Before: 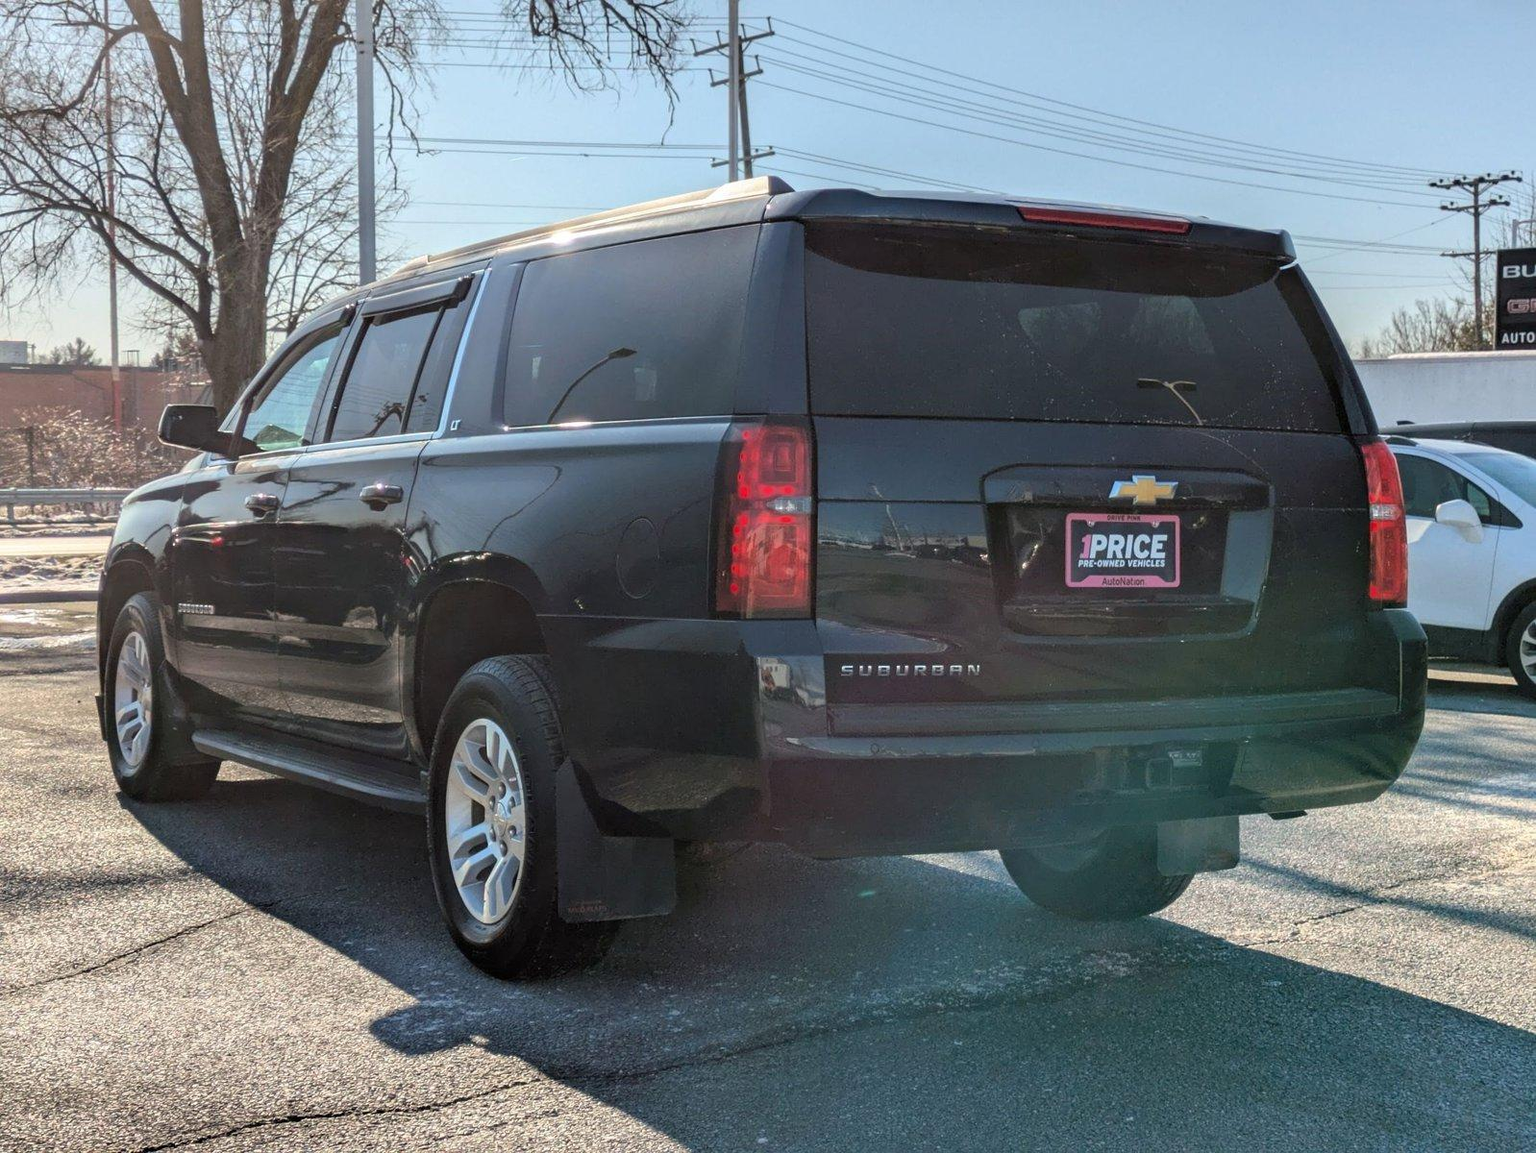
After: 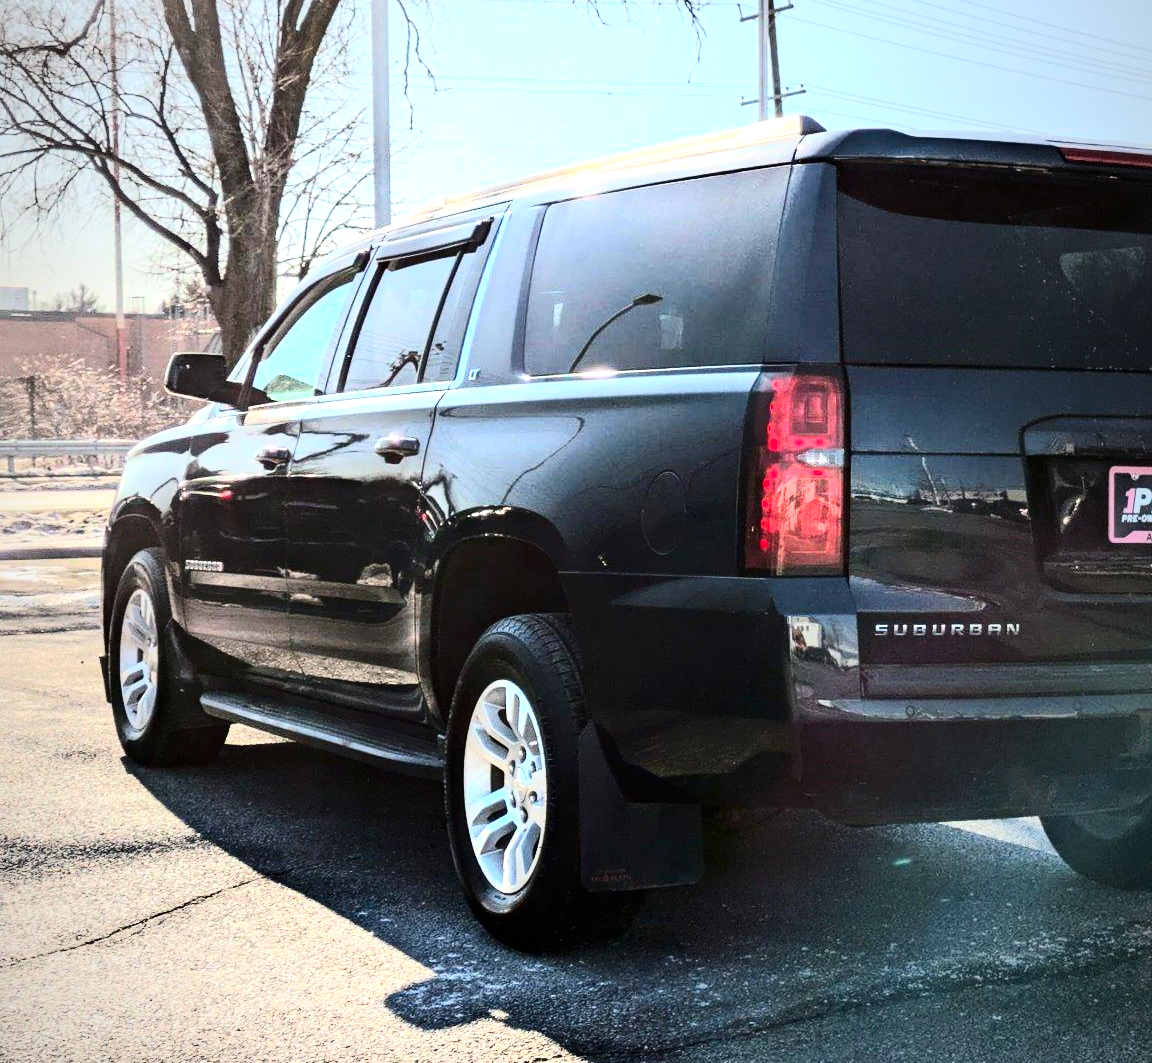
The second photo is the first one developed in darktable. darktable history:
shadows and highlights: shadows 3.78, highlights -18.81, soften with gaussian
crop: top 5.743%, right 27.876%, bottom 5.616%
vignetting: fall-off start 72.01%, fall-off radius 106.87%, width/height ratio 0.73
contrast brightness saturation: contrast 0.397, brightness 0.048, saturation 0.246
tone equalizer: -8 EV -1.09 EV, -7 EV -1.05 EV, -6 EV -0.83 EV, -5 EV -0.548 EV, -3 EV 0.591 EV, -2 EV 0.858 EV, -1 EV 1 EV, +0 EV 1.07 EV
